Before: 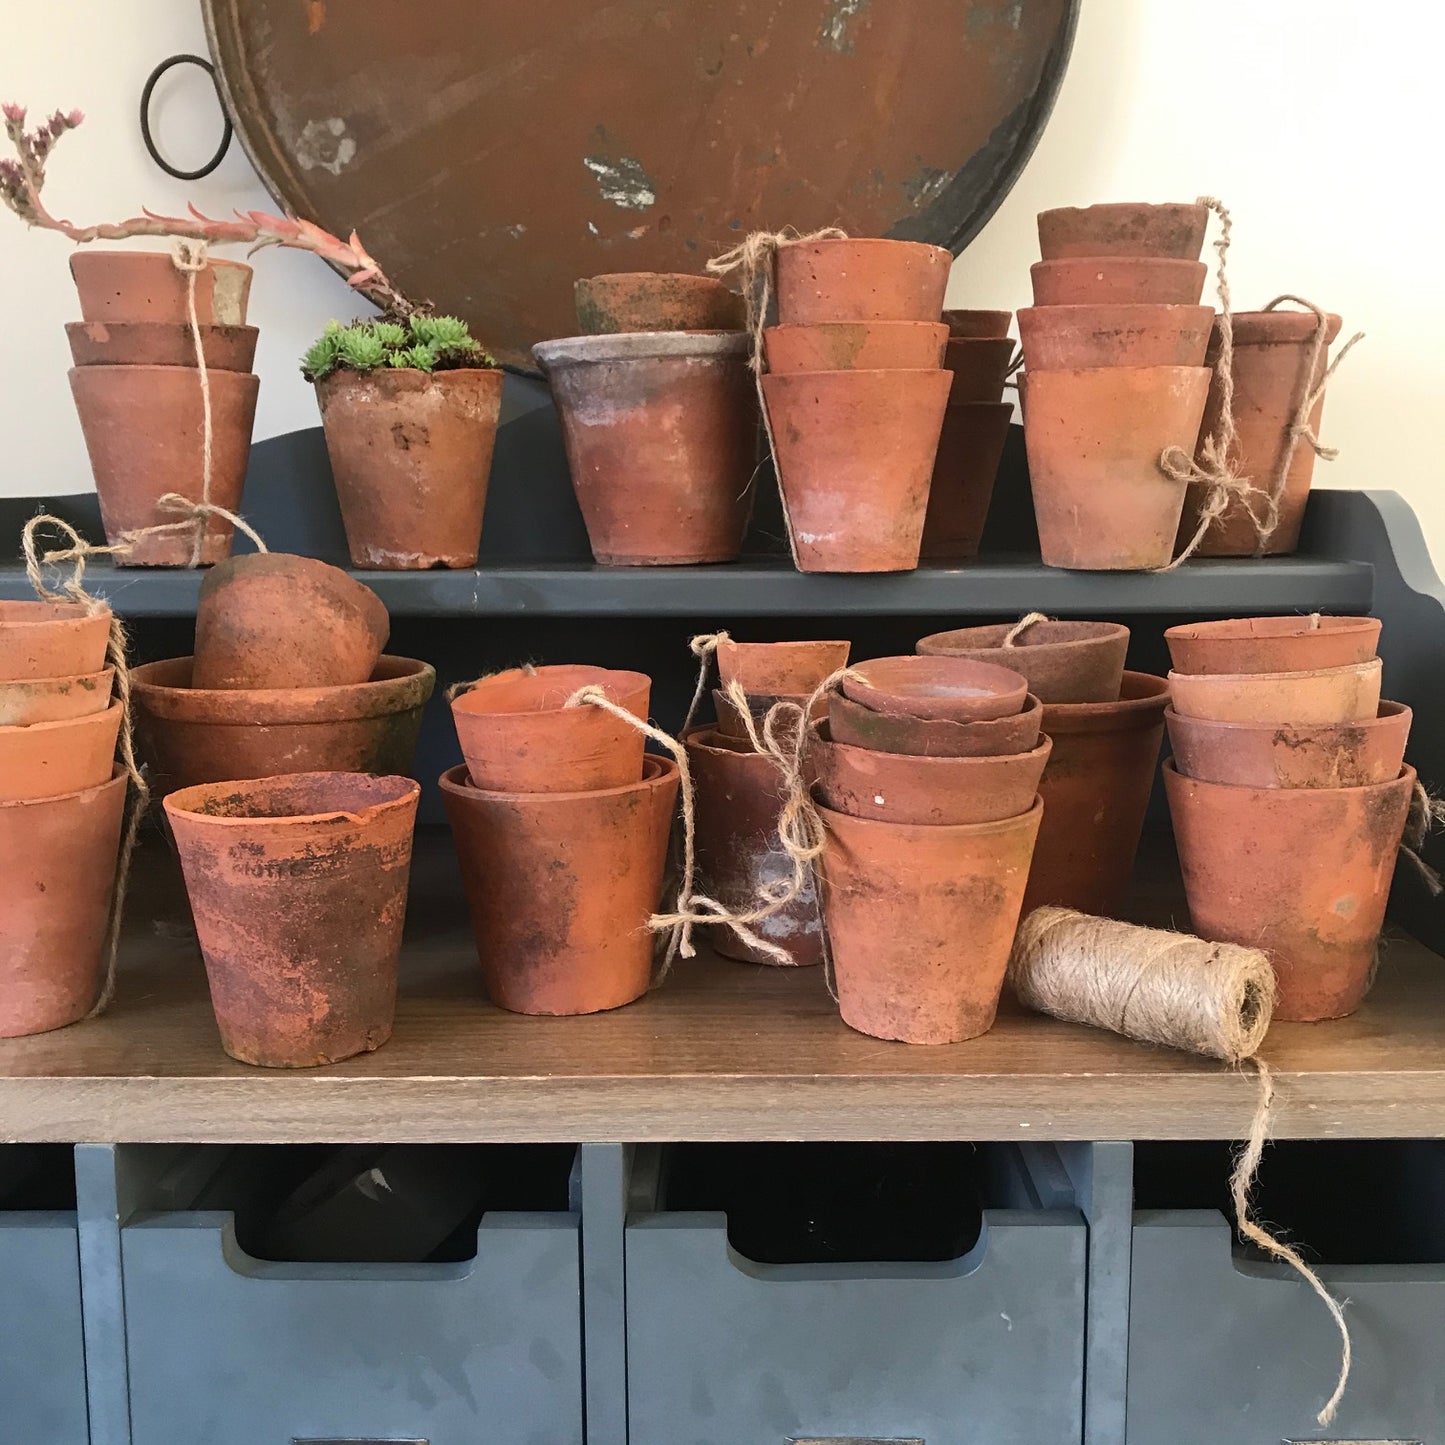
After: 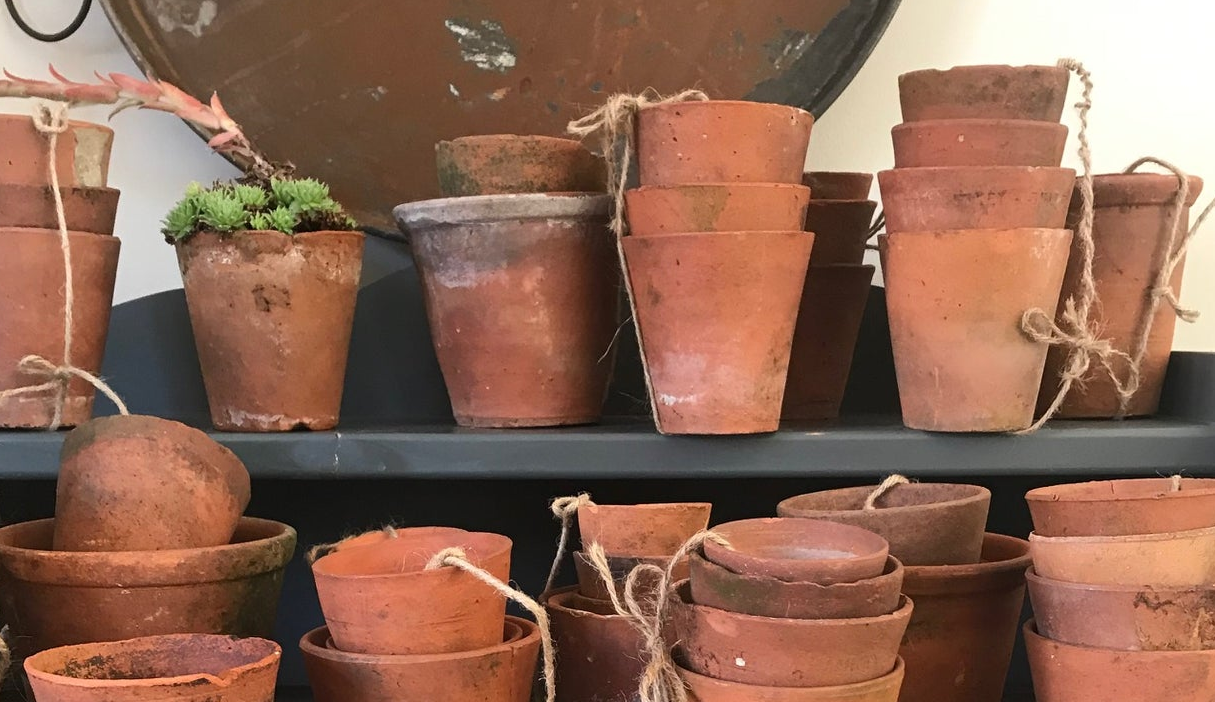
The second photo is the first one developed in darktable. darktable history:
crop and rotate: left 9.667%, top 9.615%, right 6.211%, bottom 41.769%
